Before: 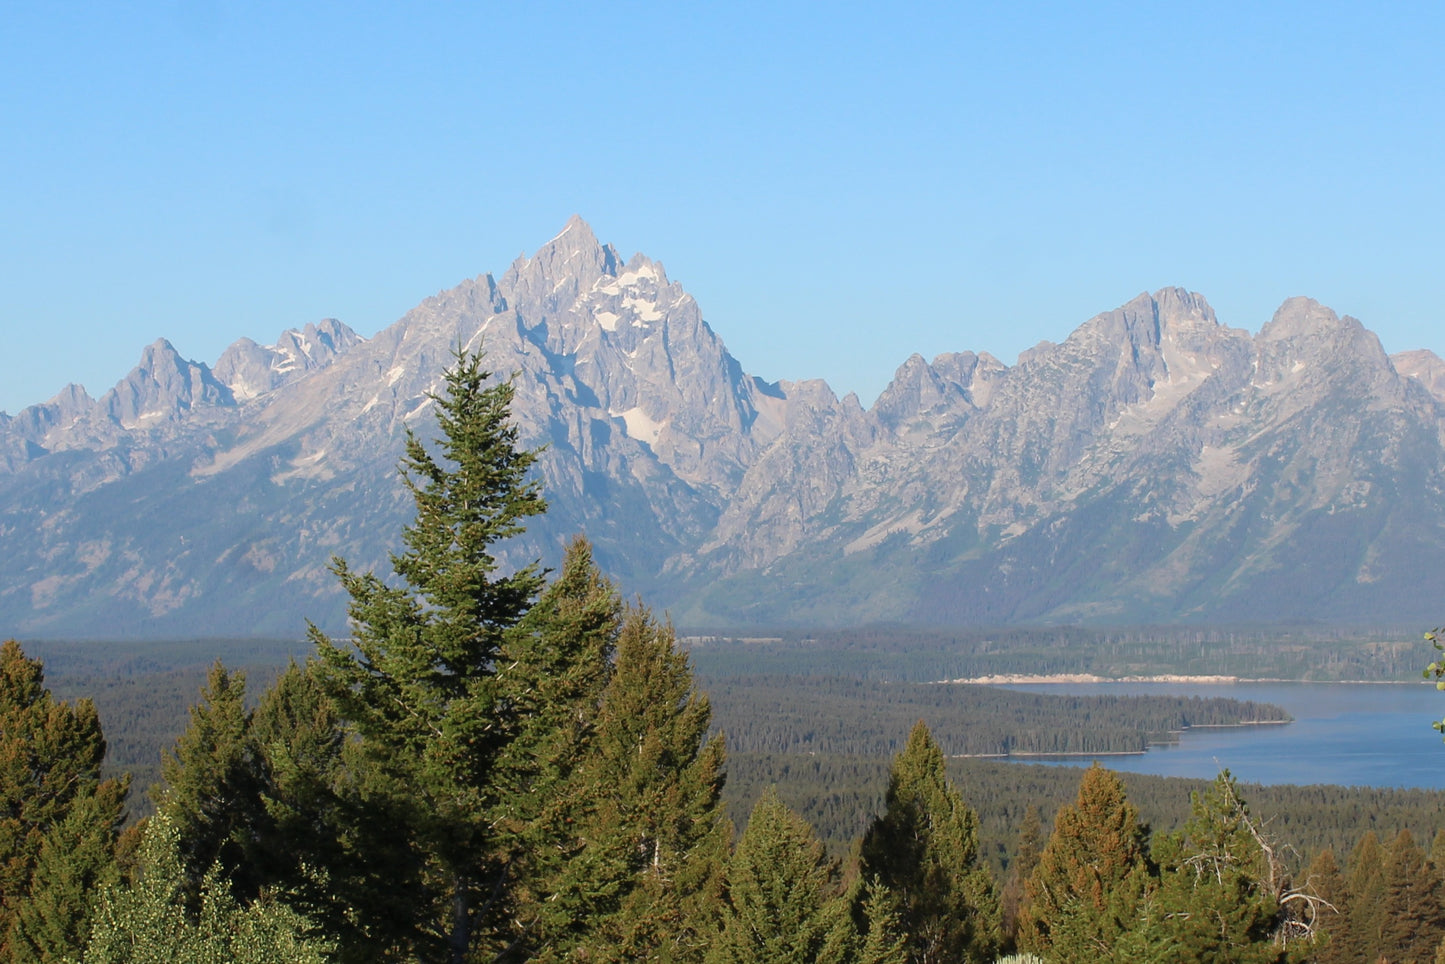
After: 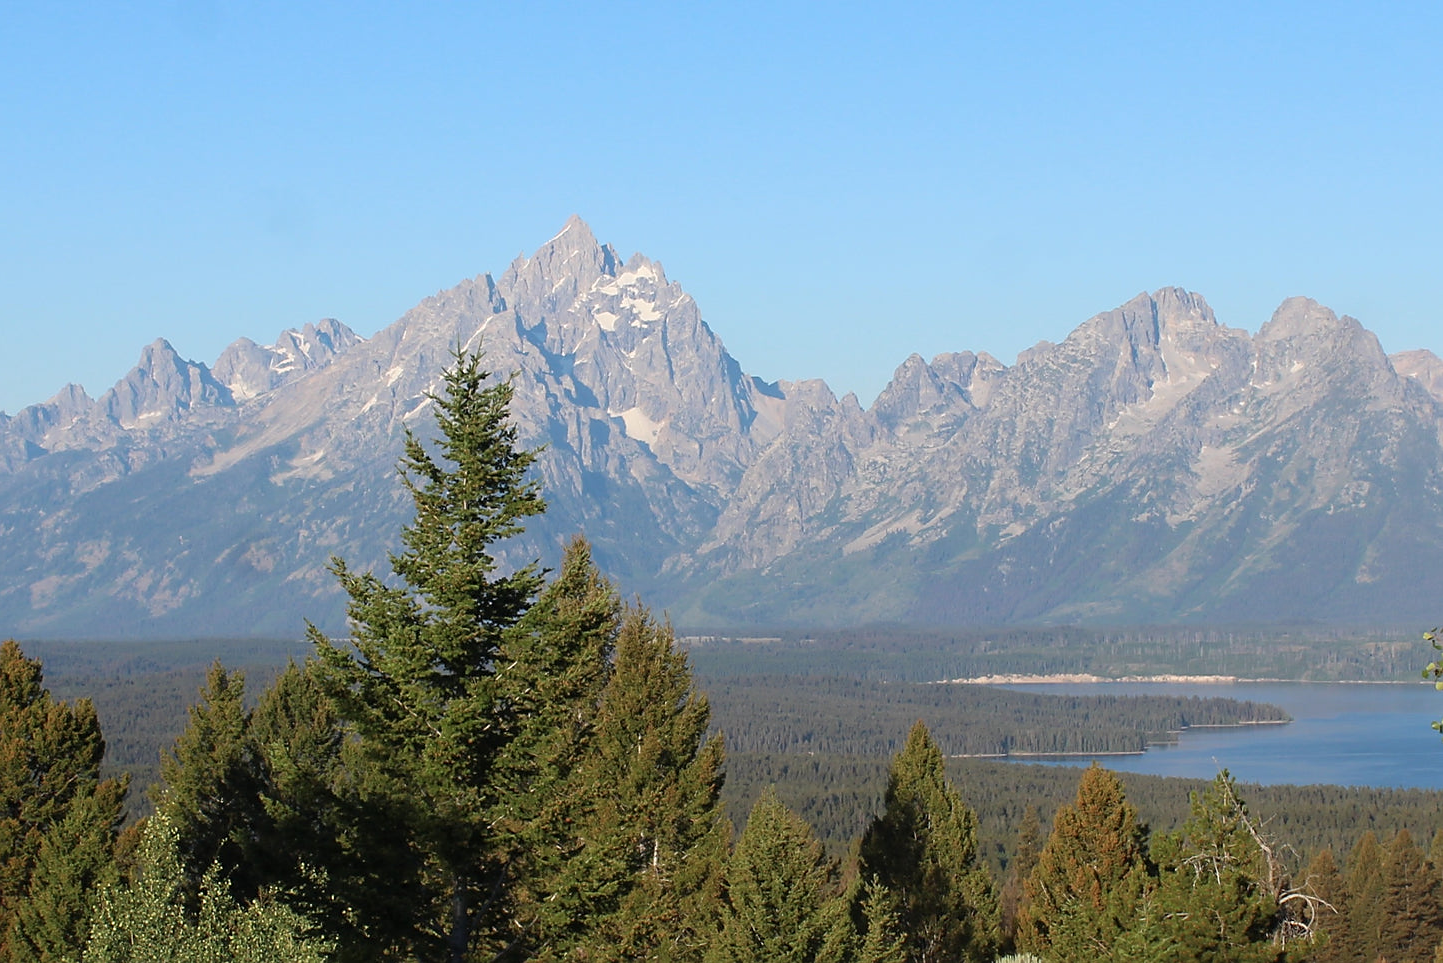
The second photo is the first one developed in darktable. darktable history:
sharpen: radius 1.864, amount 0.398, threshold 1.271
crop and rotate: left 0.126%
